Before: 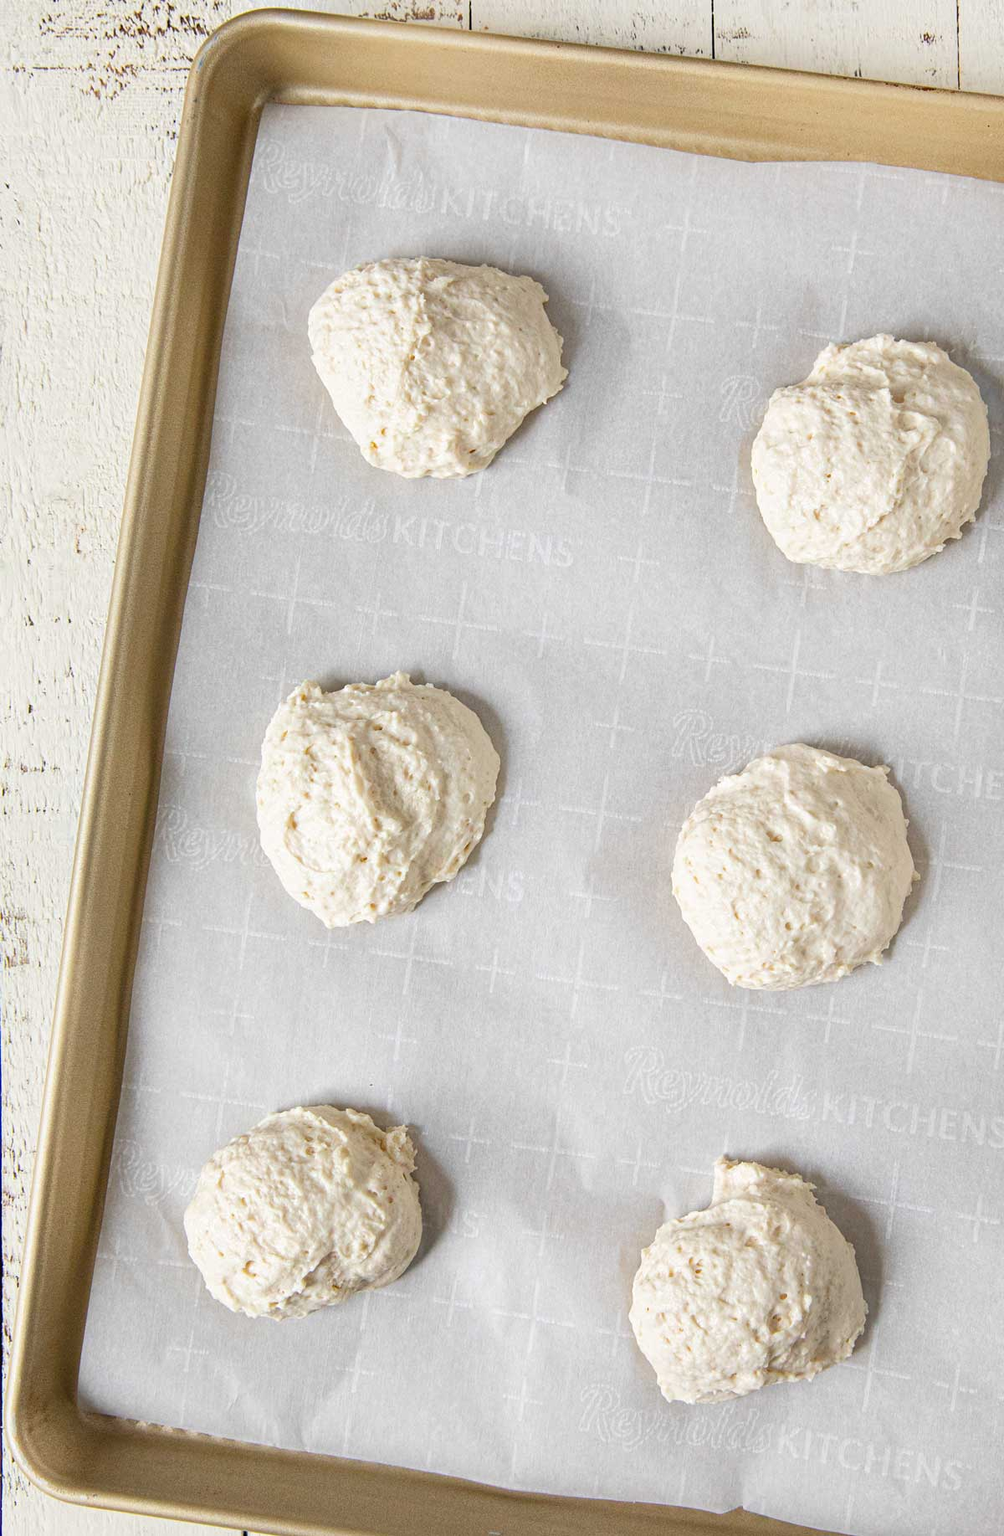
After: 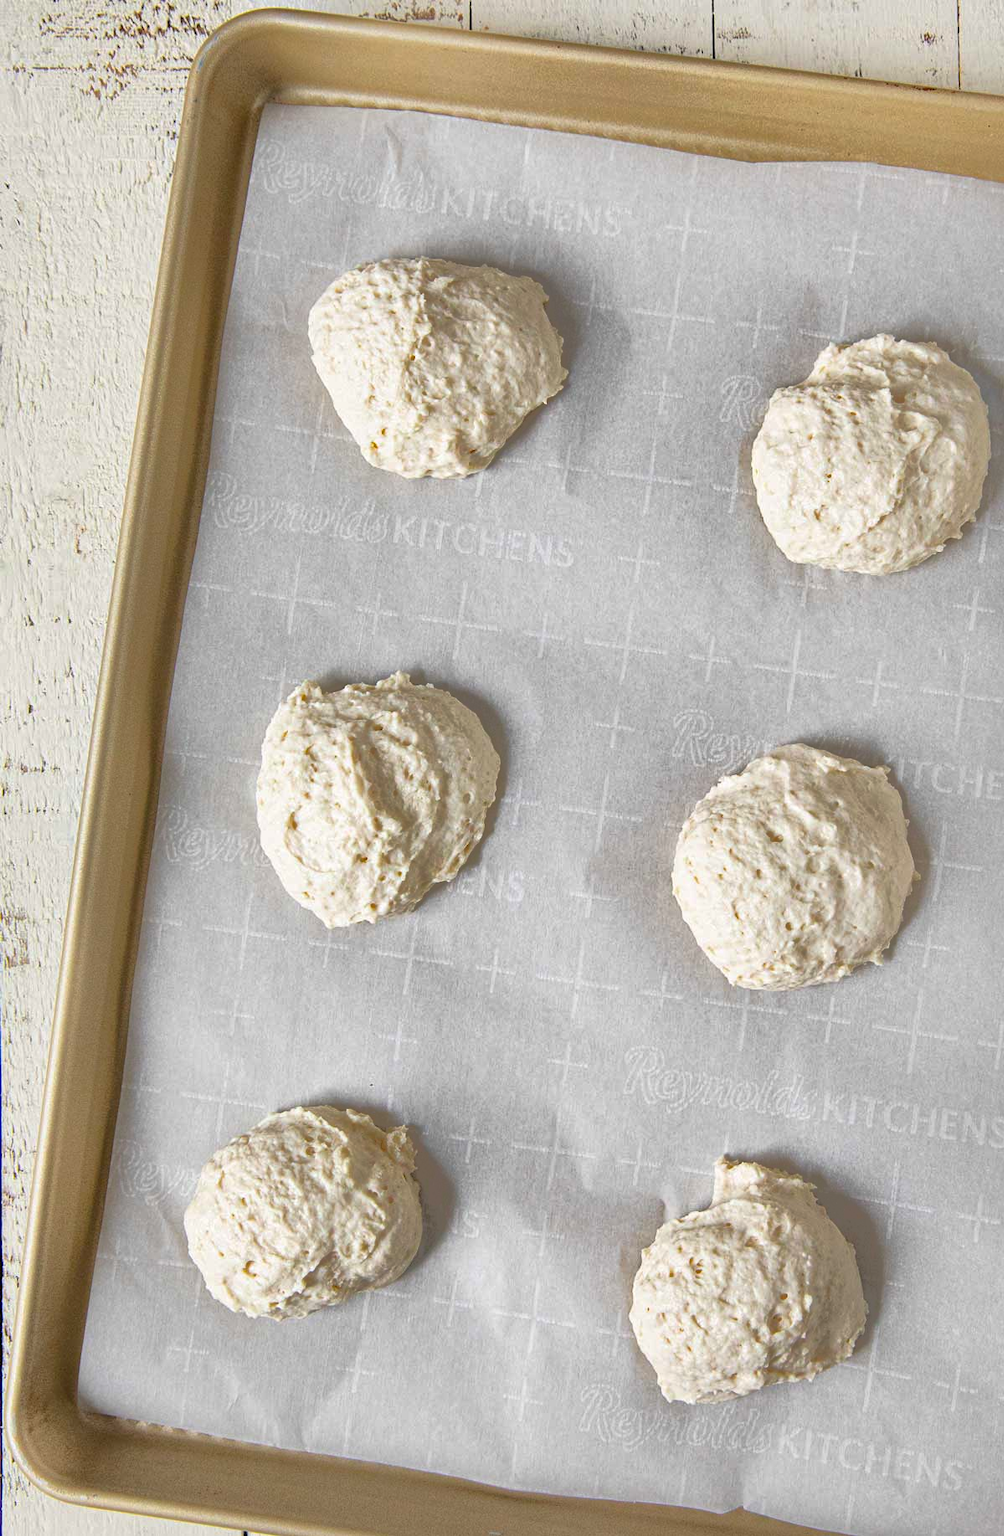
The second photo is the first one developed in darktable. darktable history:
contrast brightness saturation: contrast 0.15, brightness 0.05
shadows and highlights: shadows 40, highlights -60
